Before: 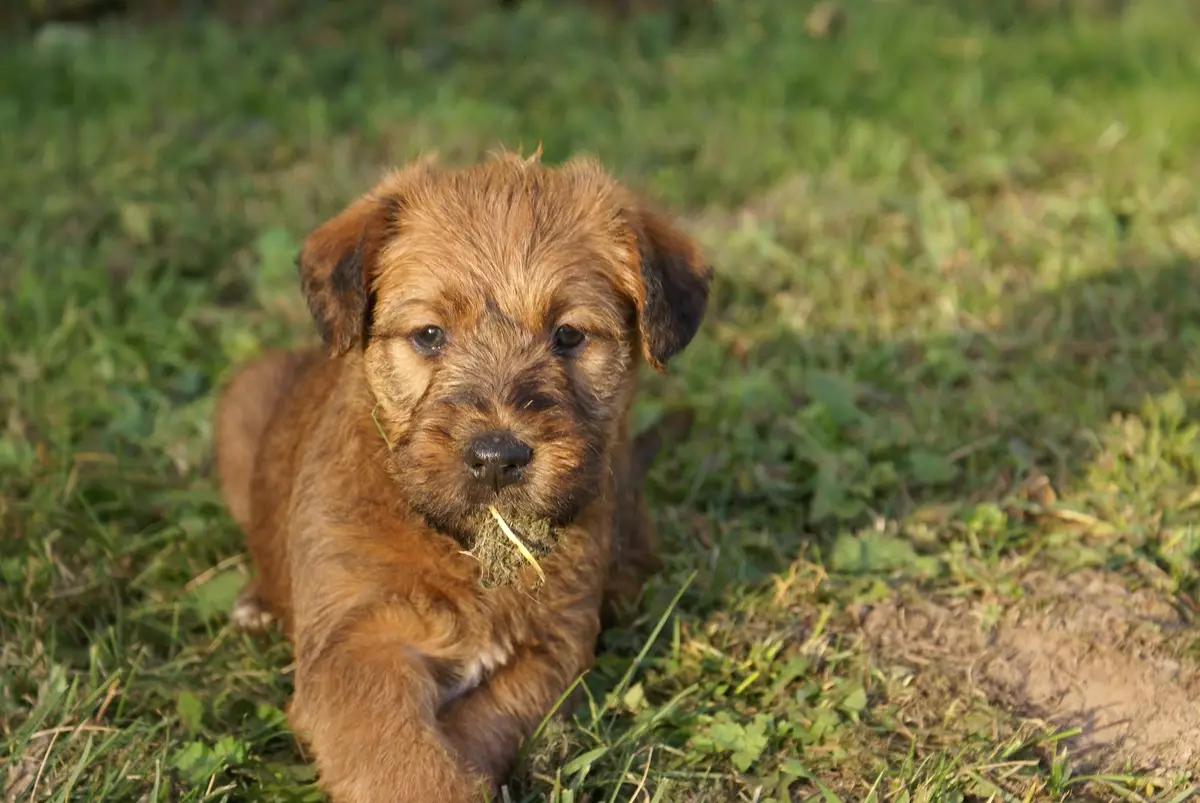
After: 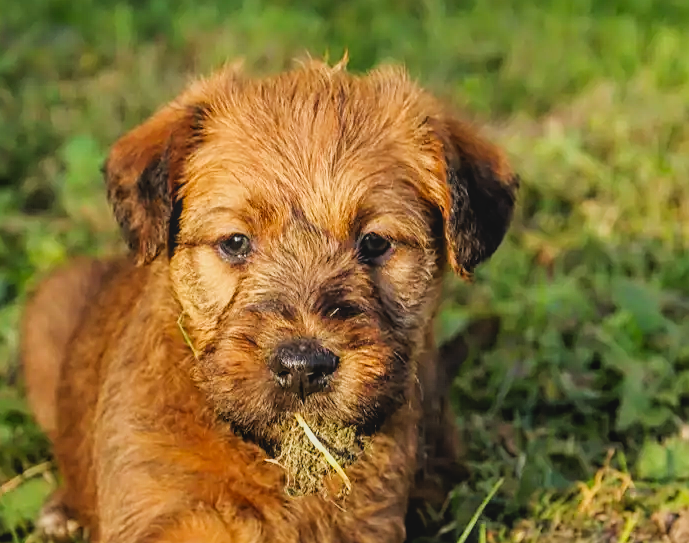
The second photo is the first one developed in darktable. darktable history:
tone equalizer: -8 EV -0.418 EV, -7 EV -0.396 EV, -6 EV -0.37 EV, -5 EV -0.24 EV, -3 EV 0.225 EV, -2 EV 0.31 EV, -1 EV 0.372 EV, +0 EV 0.414 EV
sharpen: on, module defaults
local contrast: on, module defaults
crop: left 16.245%, top 11.515%, right 26.258%, bottom 20.763%
shadows and highlights: soften with gaussian
contrast brightness saturation: contrast -0.174, saturation 0.186
filmic rgb: black relative exposure -7.71 EV, white relative exposure 4.4 EV, threshold 5.97 EV, hardness 3.75, latitude 50.19%, contrast 1.101, enable highlight reconstruction true
tone curve: curves: ch0 [(0, 0.032) (0.181, 0.152) (0.751, 0.762) (1, 1)], preserve colors none
